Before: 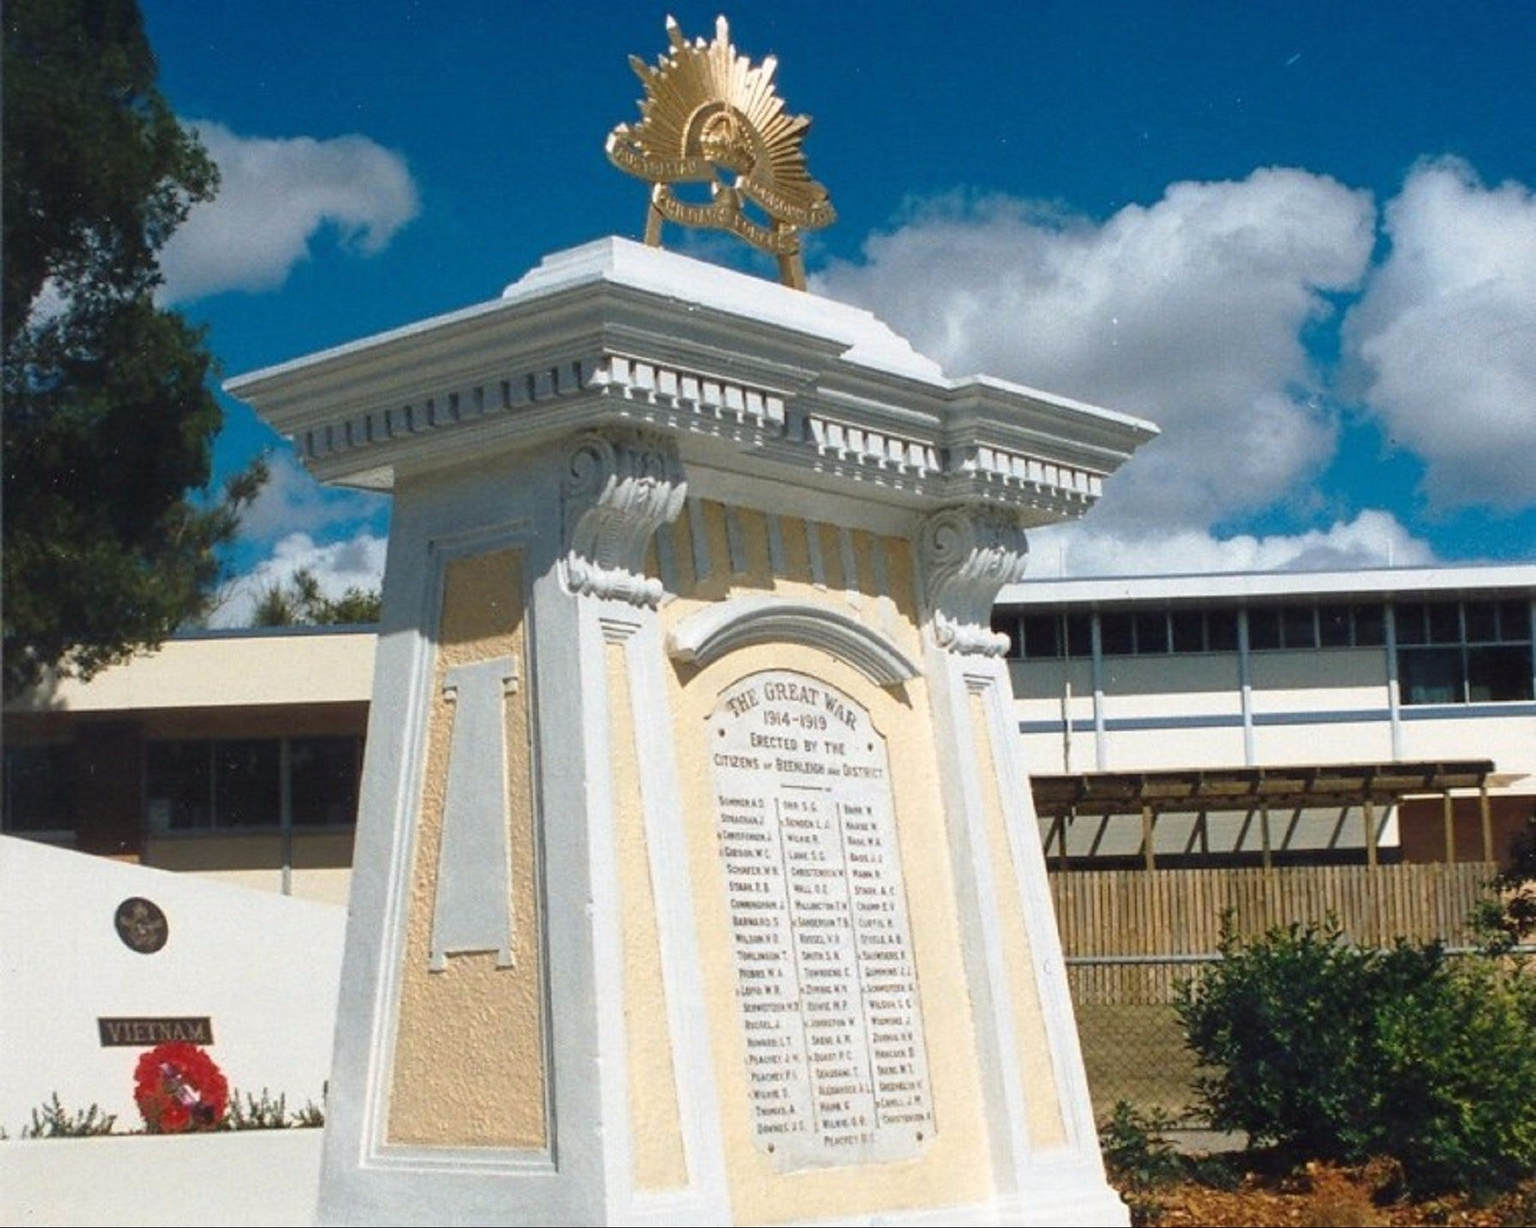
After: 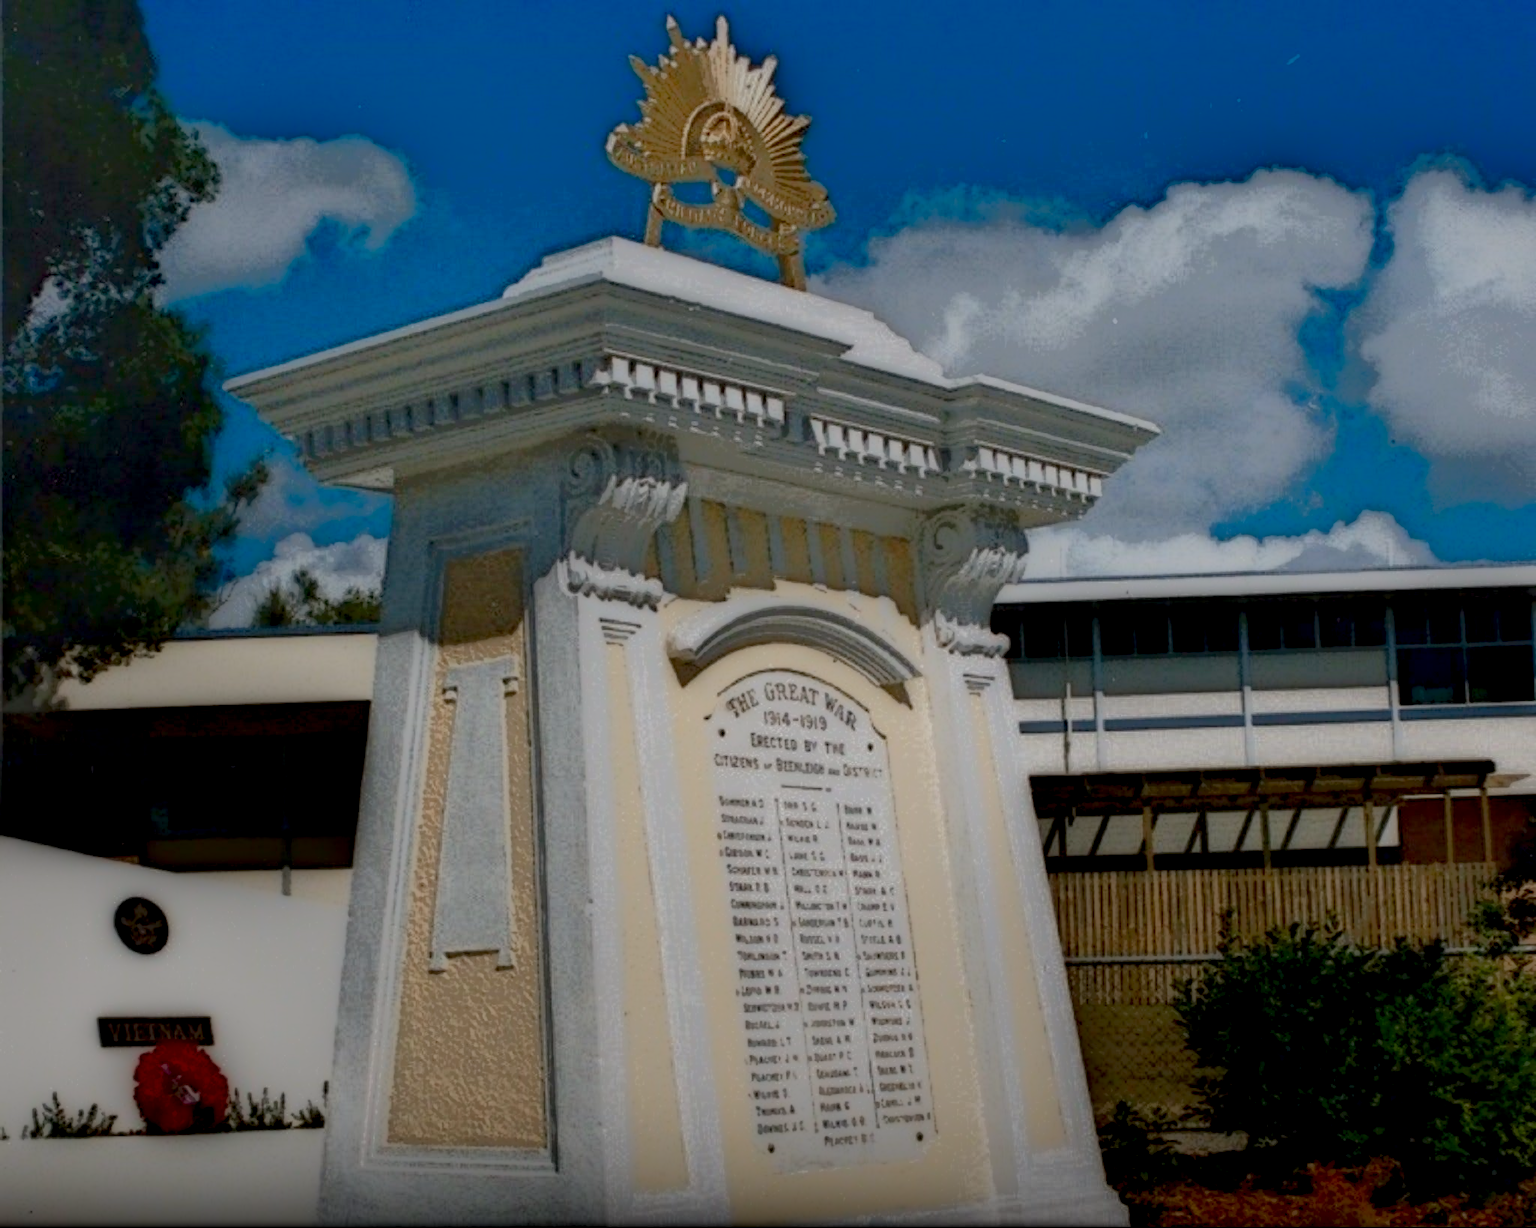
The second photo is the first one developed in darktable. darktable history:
color balance rgb: shadows lift › chroma 1%, shadows lift › hue 113°, highlights gain › chroma 0.2%, highlights gain › hue 333°, perceptual saturation grading › global saturation 20%, perceptual saturation grading › highlights -50%, perceptual saturation grading › shadows 25%, contrast -20%
local contrast: highlights 0%, shadows 198%, detail 164%, midtone range 0.001
exposure: black level correction 0.001, exposure 0.5 EV, compensate exposure bias true, compensate highlight preservation false
